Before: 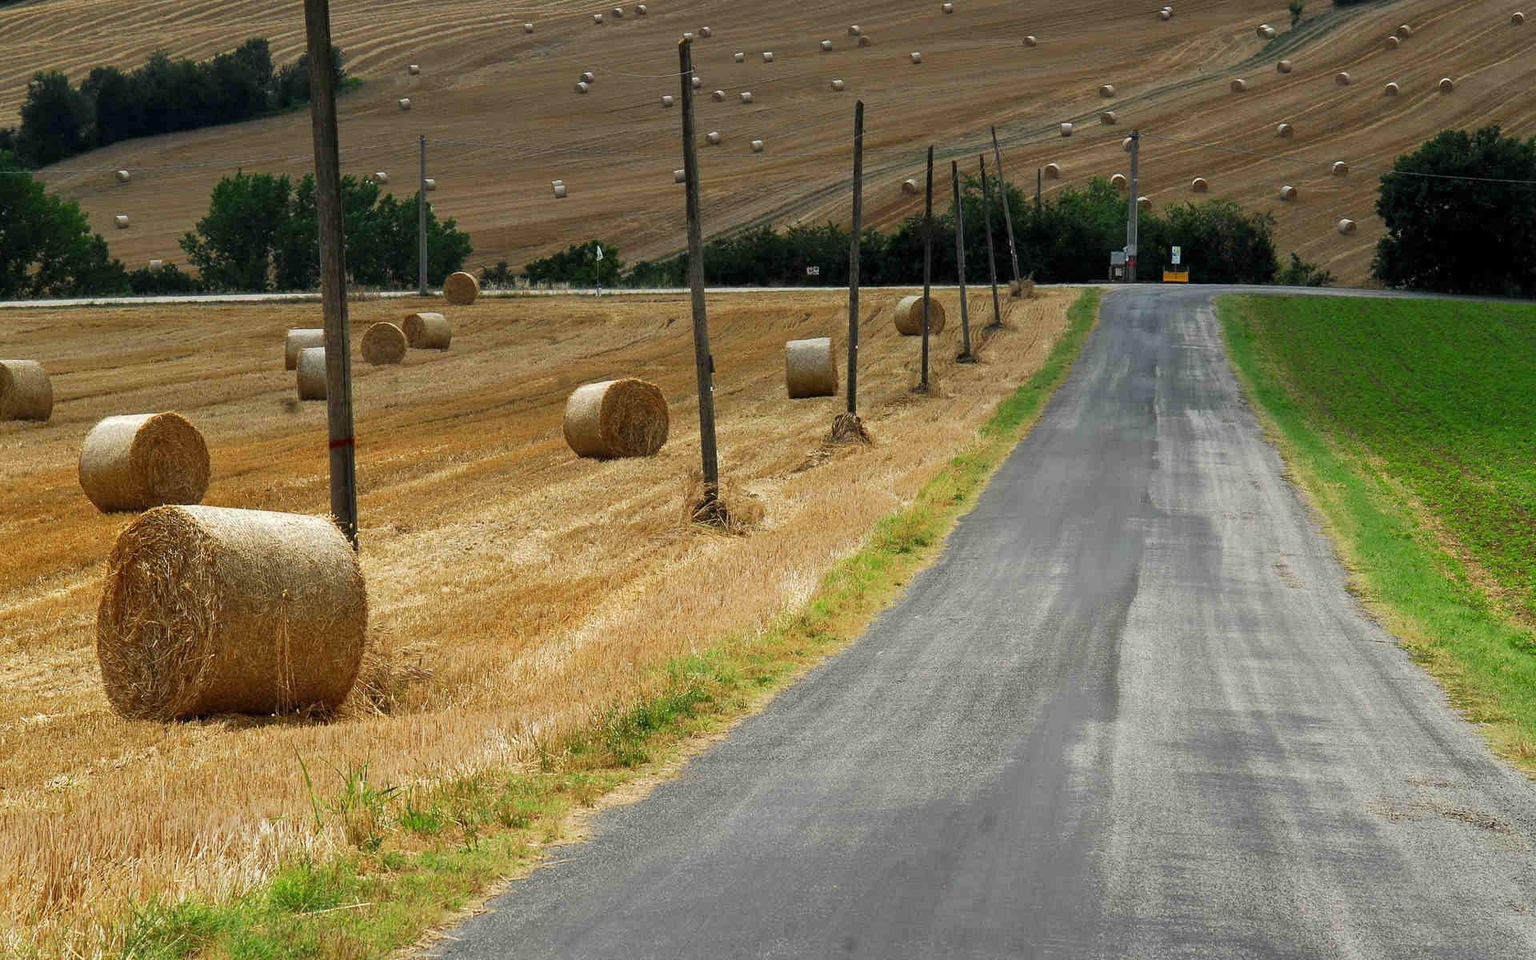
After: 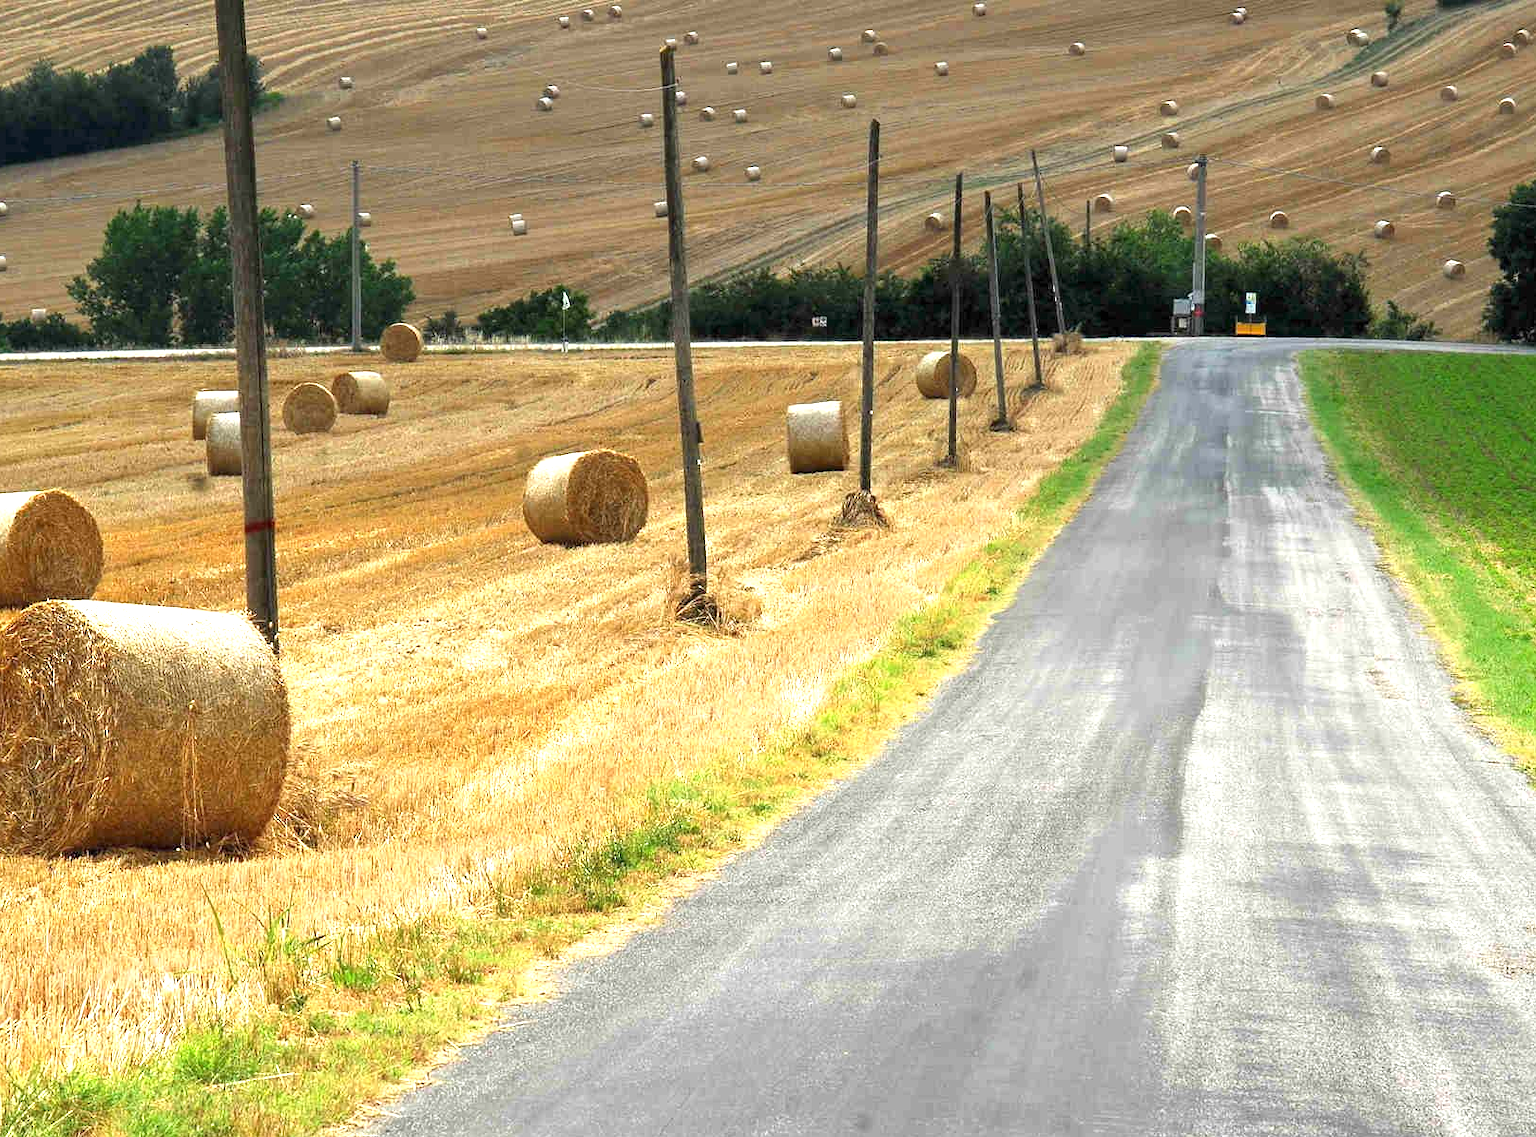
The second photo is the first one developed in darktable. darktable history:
exposure: black level correction 0, exposure 1.2 EV, compensate exposure bias true, compensate highlight preservation false
crop: left 8.026%, right 7.374%
